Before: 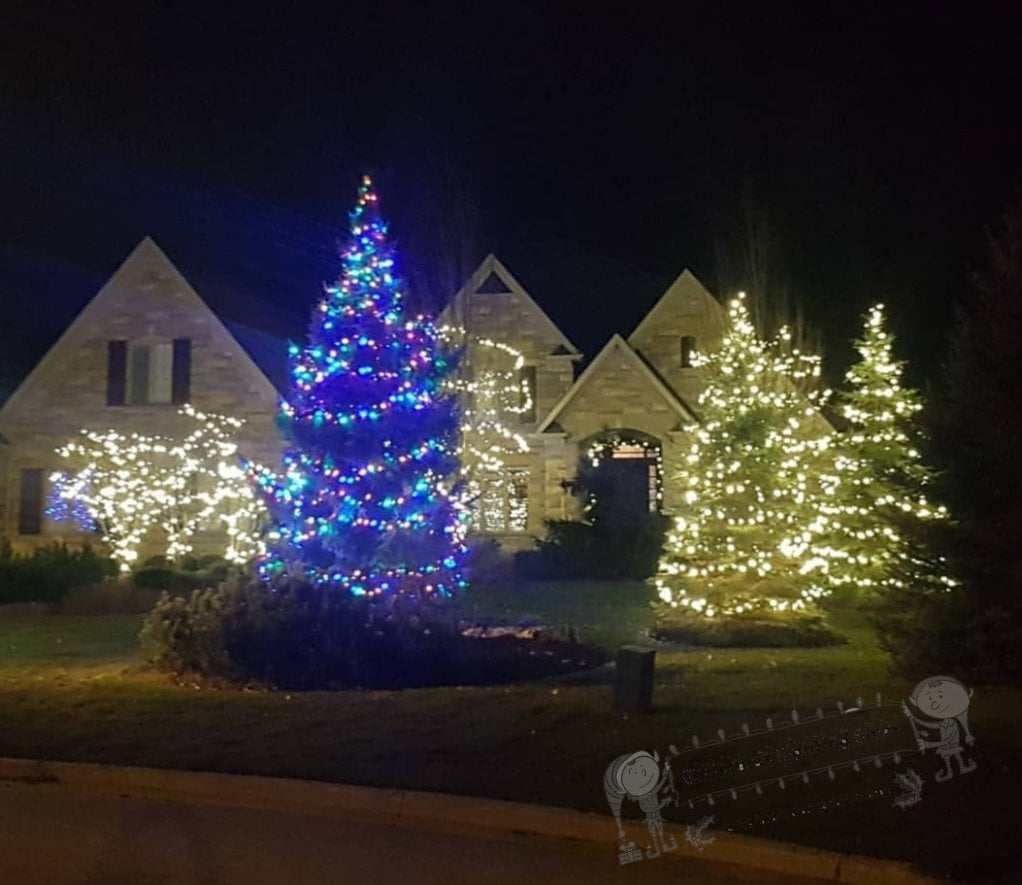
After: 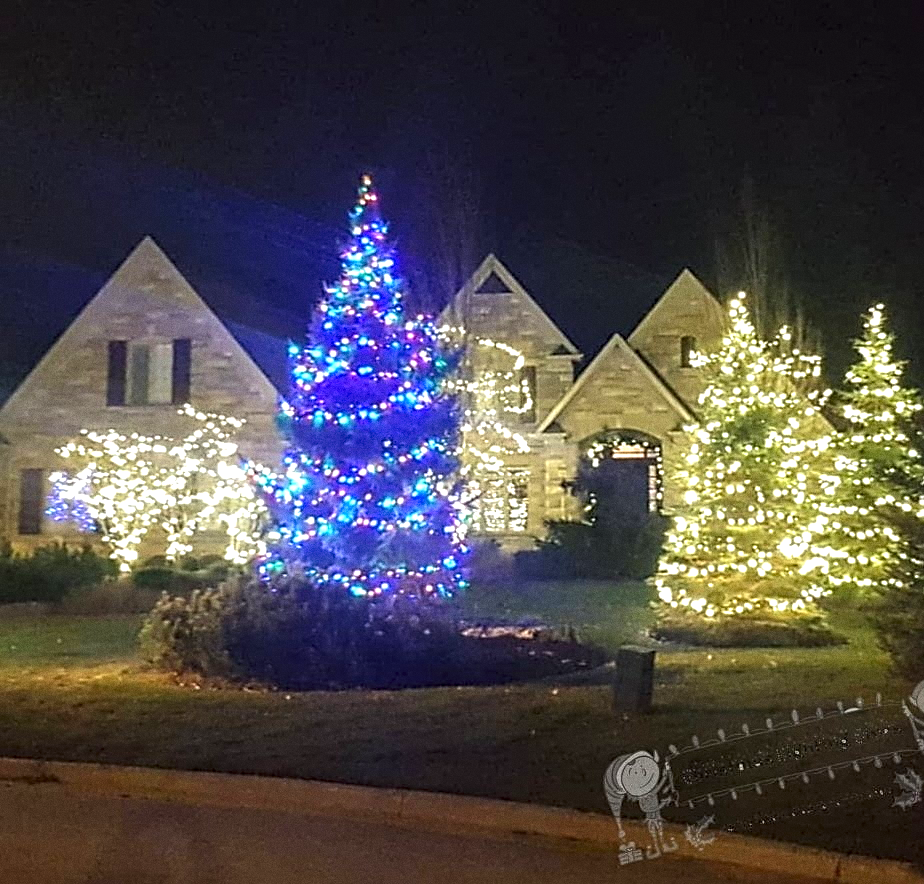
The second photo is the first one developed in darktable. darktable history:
local contrast: on, module defaults
grain: coarseness 0.09 ISO
exposure: black level correction 0, exposure 1.1 EV, compensate exposure bias true, compensate highlight preservation false
sharpen: on, module defaults
crop: right 9.509%, bottom 0.031%
